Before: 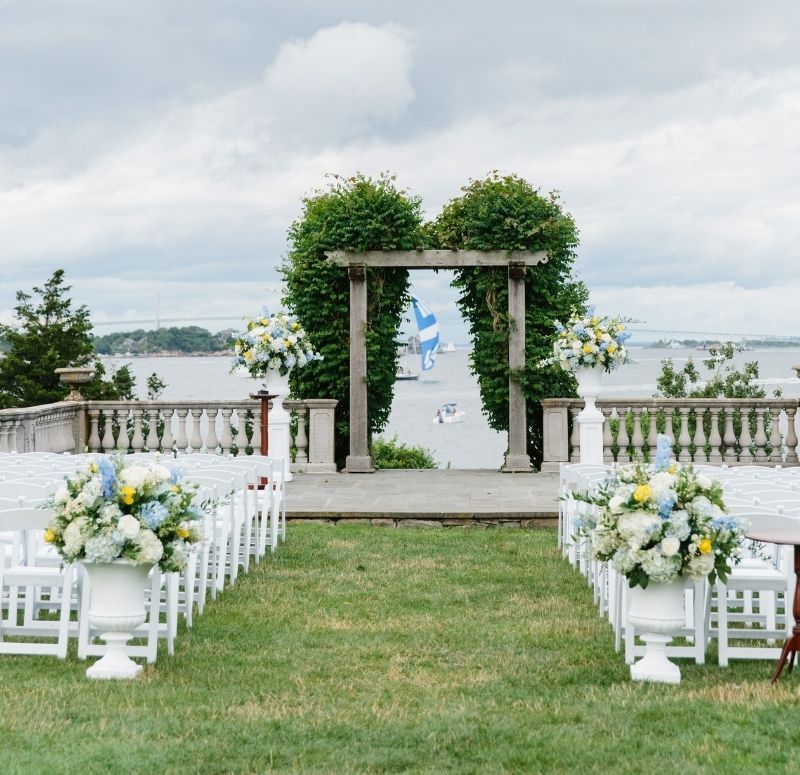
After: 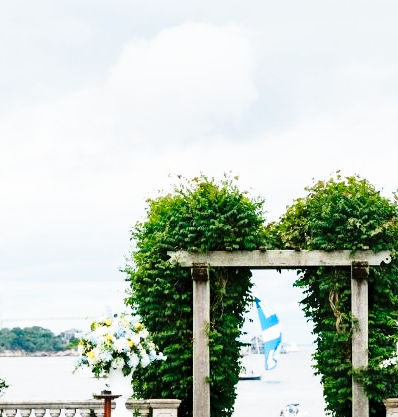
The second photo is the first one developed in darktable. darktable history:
crop: left 19.701%, right 30.526%, bottom 46.164%
haze removal: strength 0.304, distance 0.249, compatibility mode true, adaptive false
exposure: exposure -0.205 EV, compensate highlight preservation false
base curve: curves: ch0 [(0, 0) (0.026, 0.03) (0.109, 0.232) (0.351, 0.748) (0.669, 0.968) (1, 1)], preserve colors none
